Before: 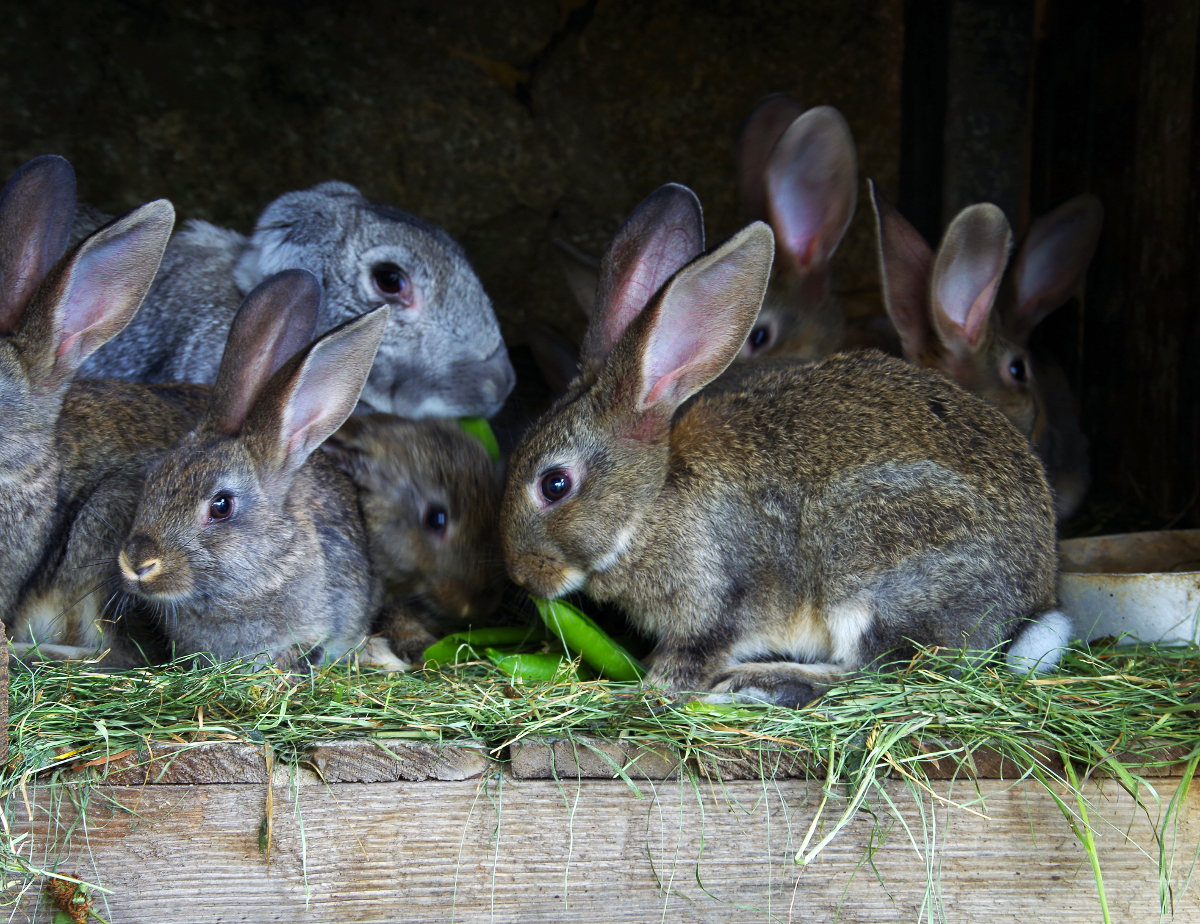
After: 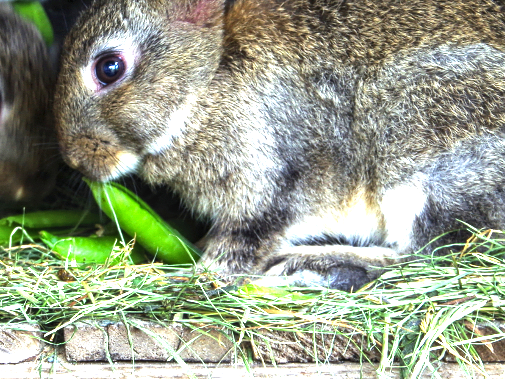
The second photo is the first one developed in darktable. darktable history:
exposure: black level correction 0, exposure 1.1 EV, compensate highlight preservation false
local contrast: on, module defaults
white balance: emerald 1
tone equalizer: -8 EV -0.417 EV, -7 EV -0.389 EV, -6 EV -0.333 EV, -5 EV -0.222 EV, -3 EV 0.222 EV, -2 EV 0.333 EV, -1 EV 0.389 EV, +0 EV 0.417 EV, edges refinement/feathering 500, mask exposure compensation -1.57 EV, preserve details no
crop: left 37.221%, top 45.169%, right 20.63%, bottom 13.777%
